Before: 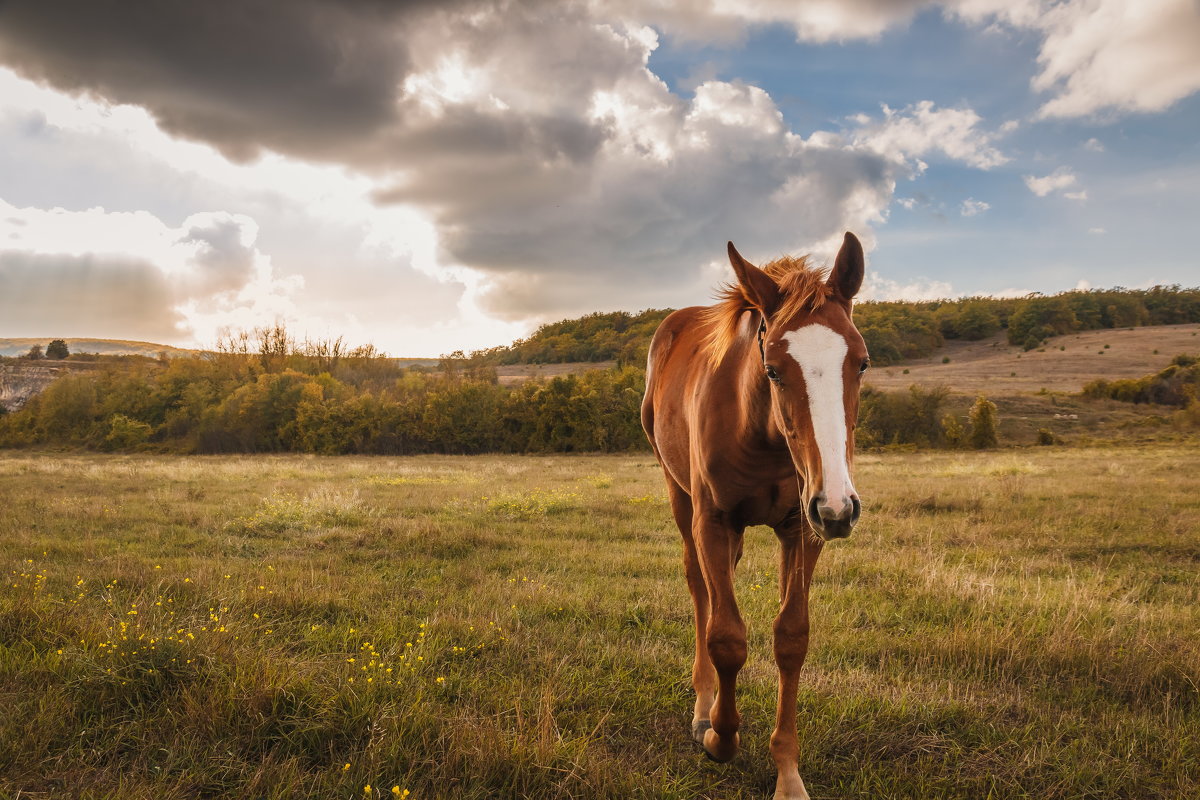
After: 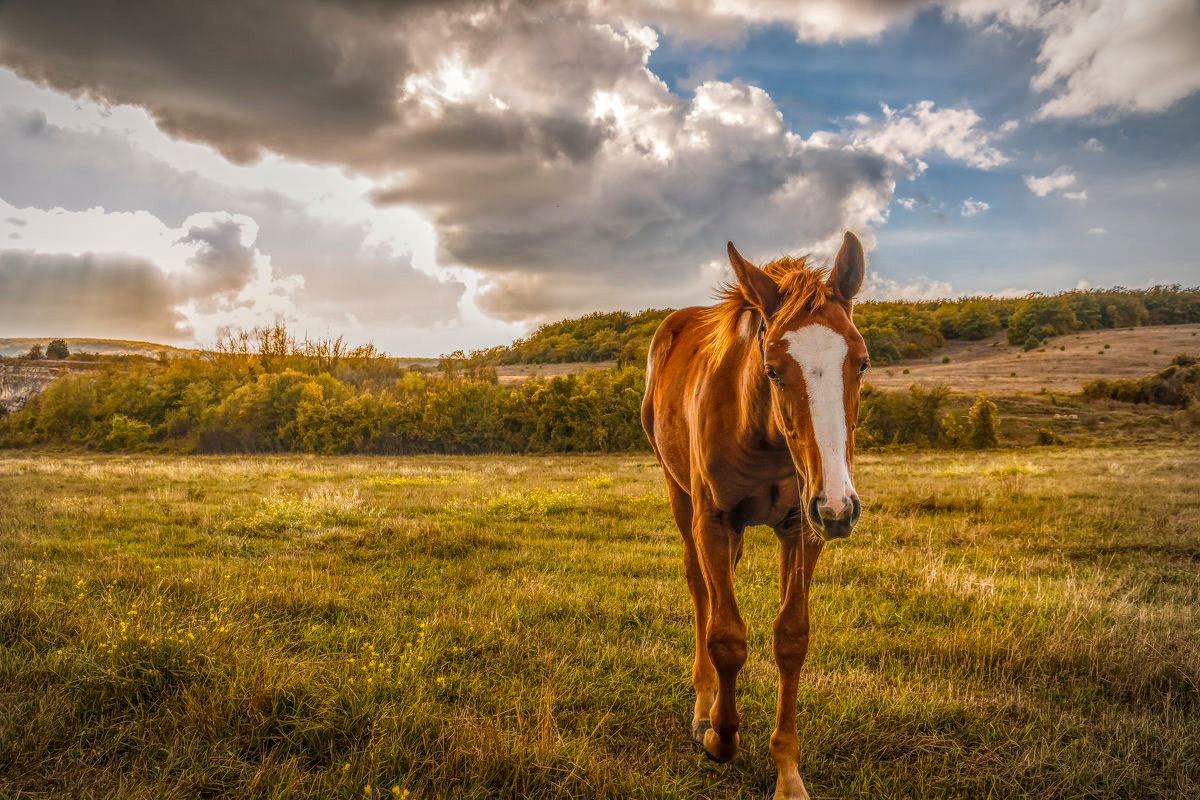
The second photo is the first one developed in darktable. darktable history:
vignetting: fall-off radius 61.01%, center (-0.075, 0.062)
color balance rgb: shadows lift › chroma 3.972%, shadows lift › hue 91.09°, perceptual saturation grading › global saturation 25.765%, global vibrance 14.254%
local contrast: highlights 5%, shadows 7%, detail 200%, midtone range 0.251
